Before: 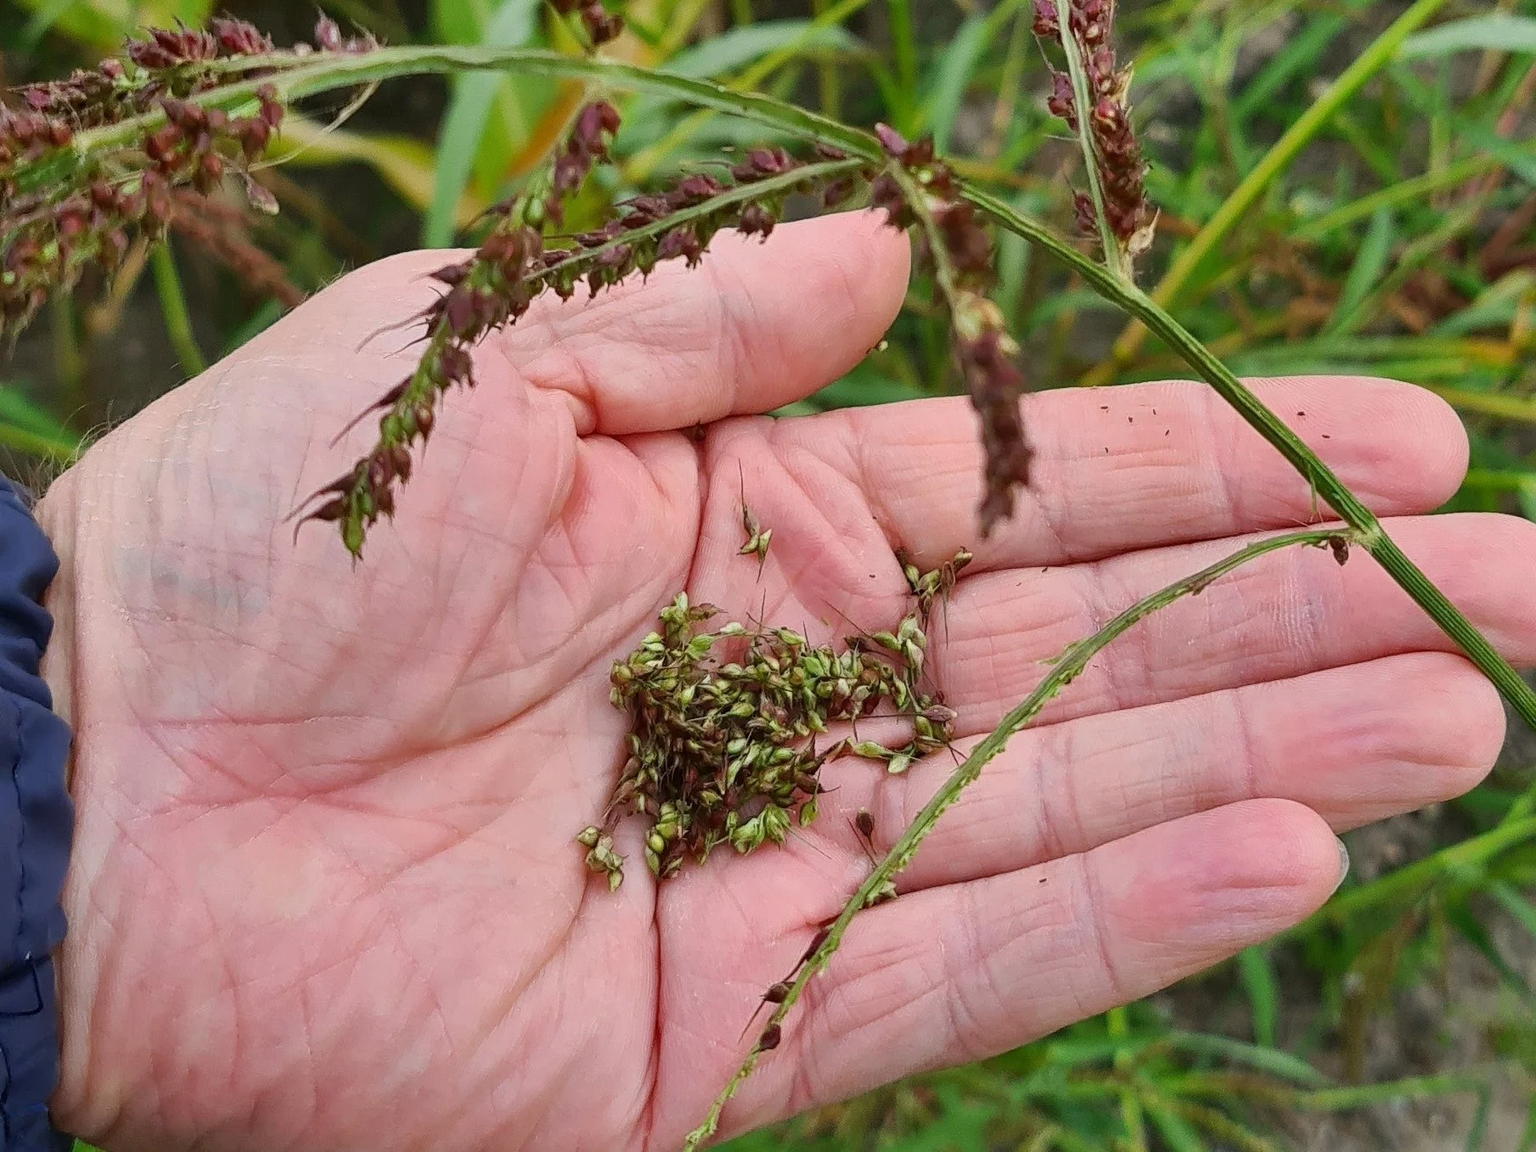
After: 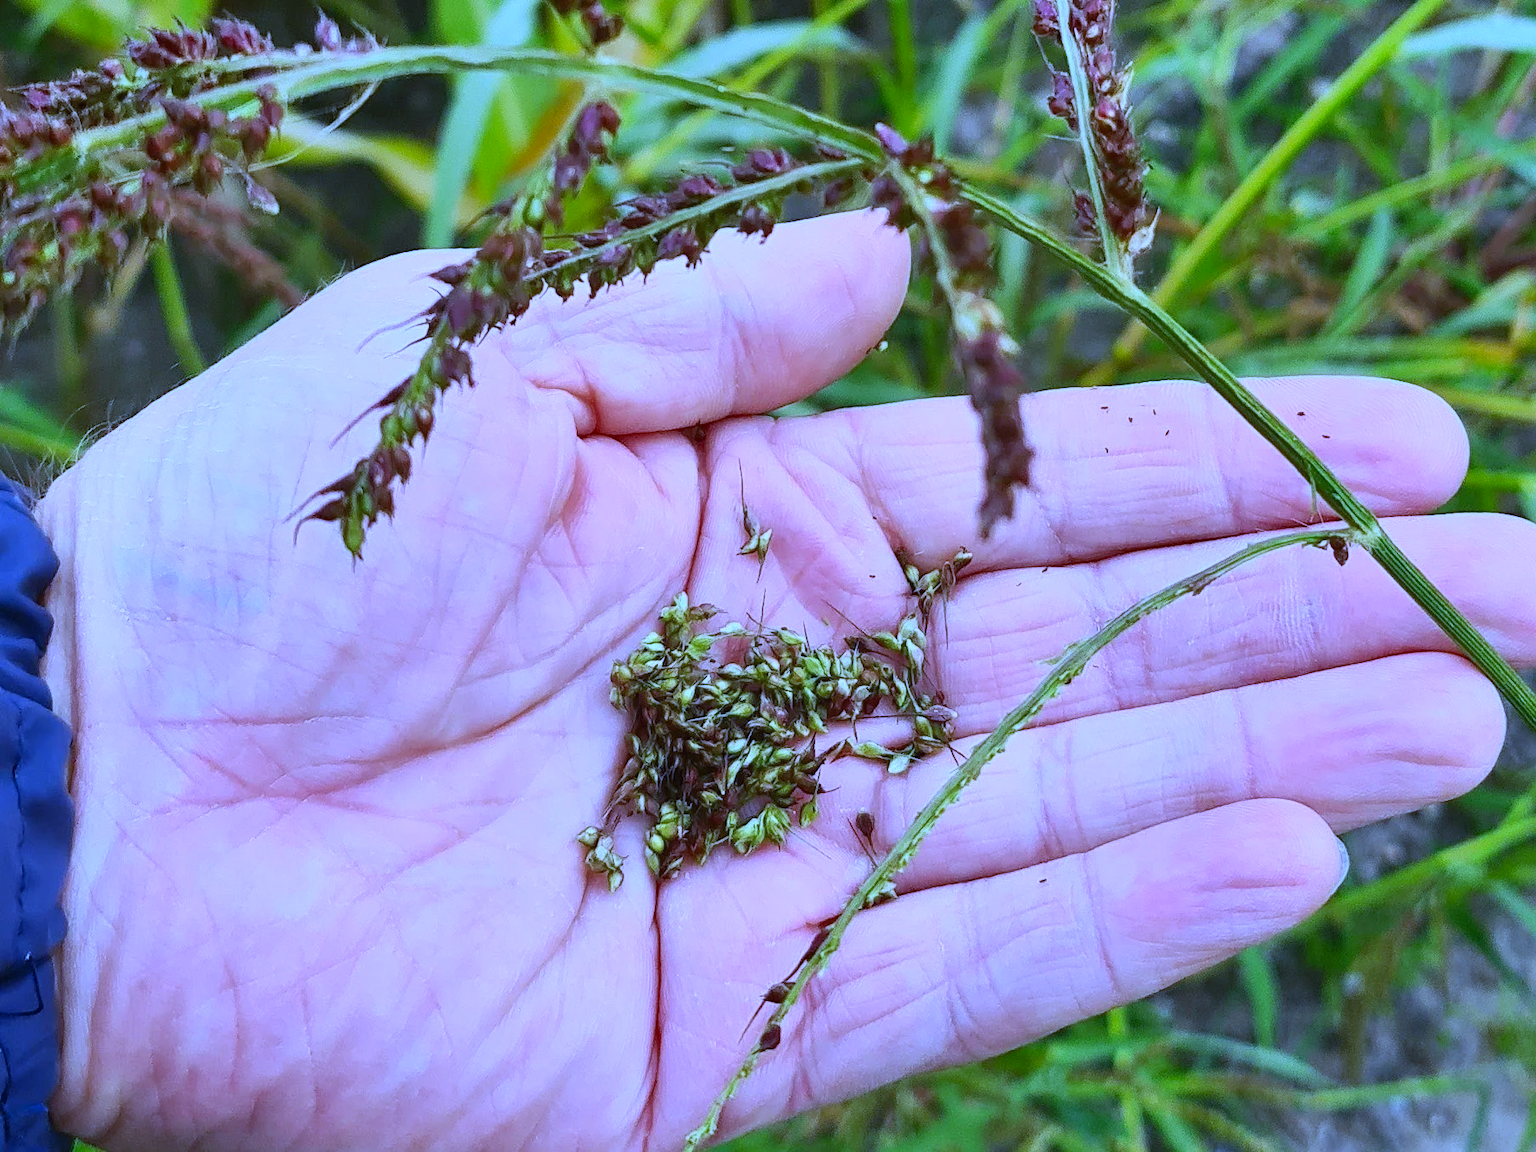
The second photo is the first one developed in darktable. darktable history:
white balance: red 0.766, blue 1.537
contrast brightness saturation: contrast 0.2, brightness 0.16, saturation 0.22
